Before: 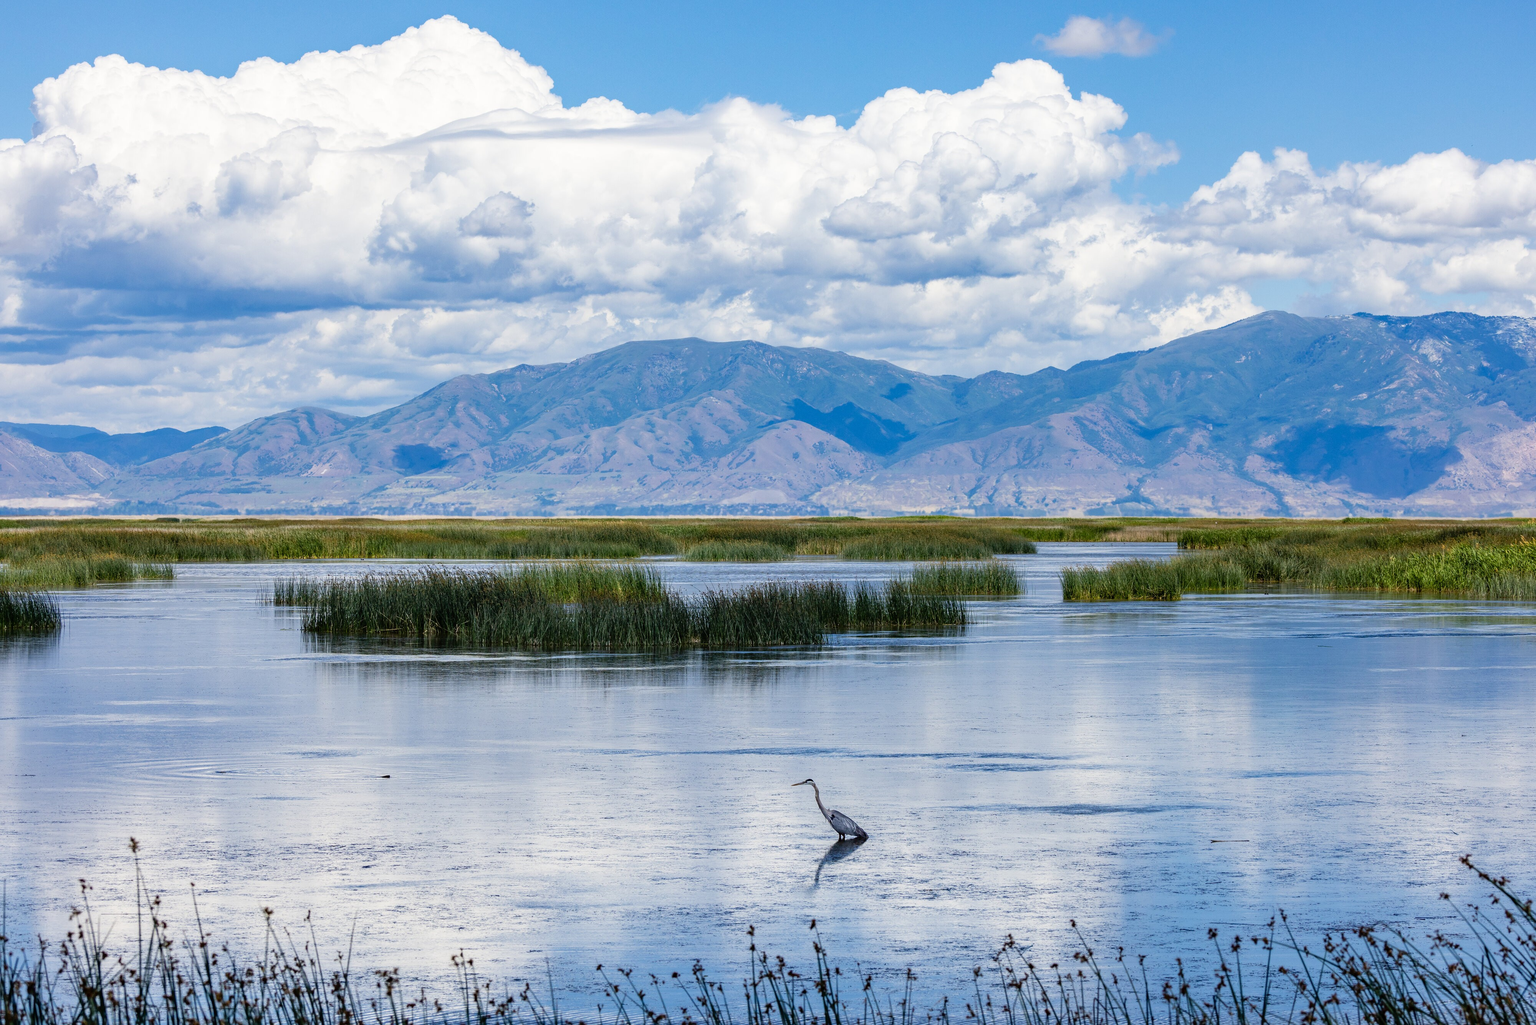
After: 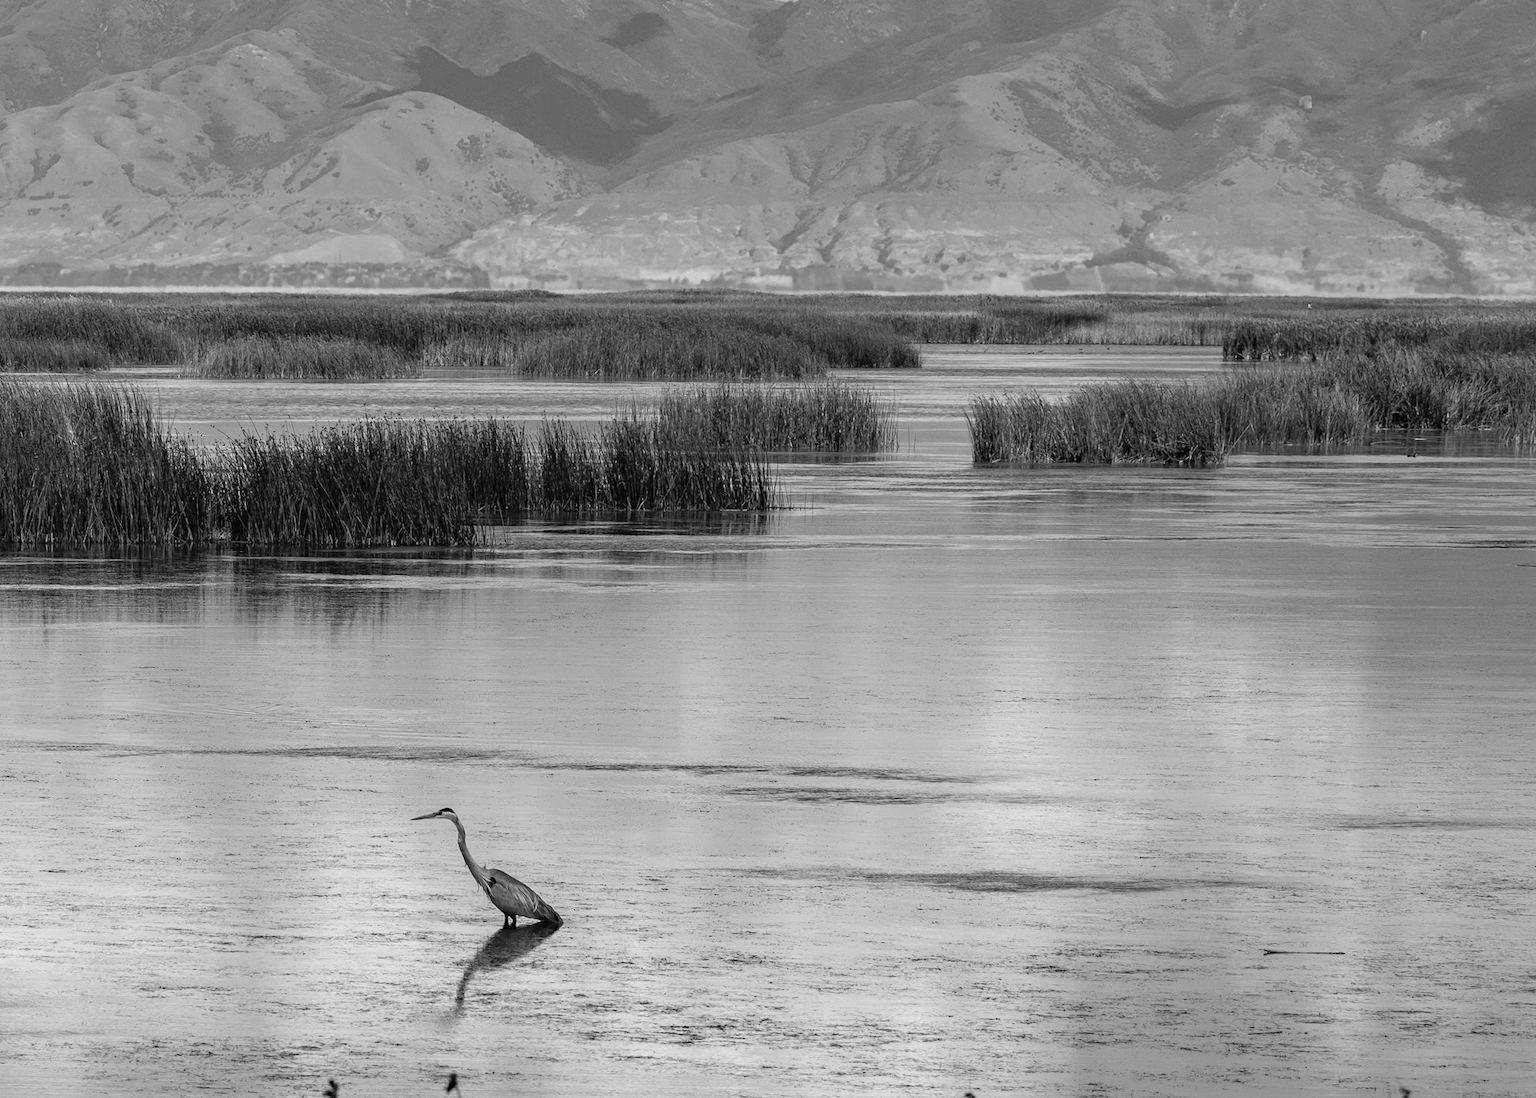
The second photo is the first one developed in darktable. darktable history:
crop: left 34.479%, top 38.822%, right 13.718%, bottom 5.172%
monochrome: a 32, b 64, size 2.3
rotate and perspective: rotation 0.062°, lens shift (vertical) 0.115, lens shift (horizontal) -0.133, crop left 0.047, crop right 0.94, crop top 0.061, crop bottom 0.94
